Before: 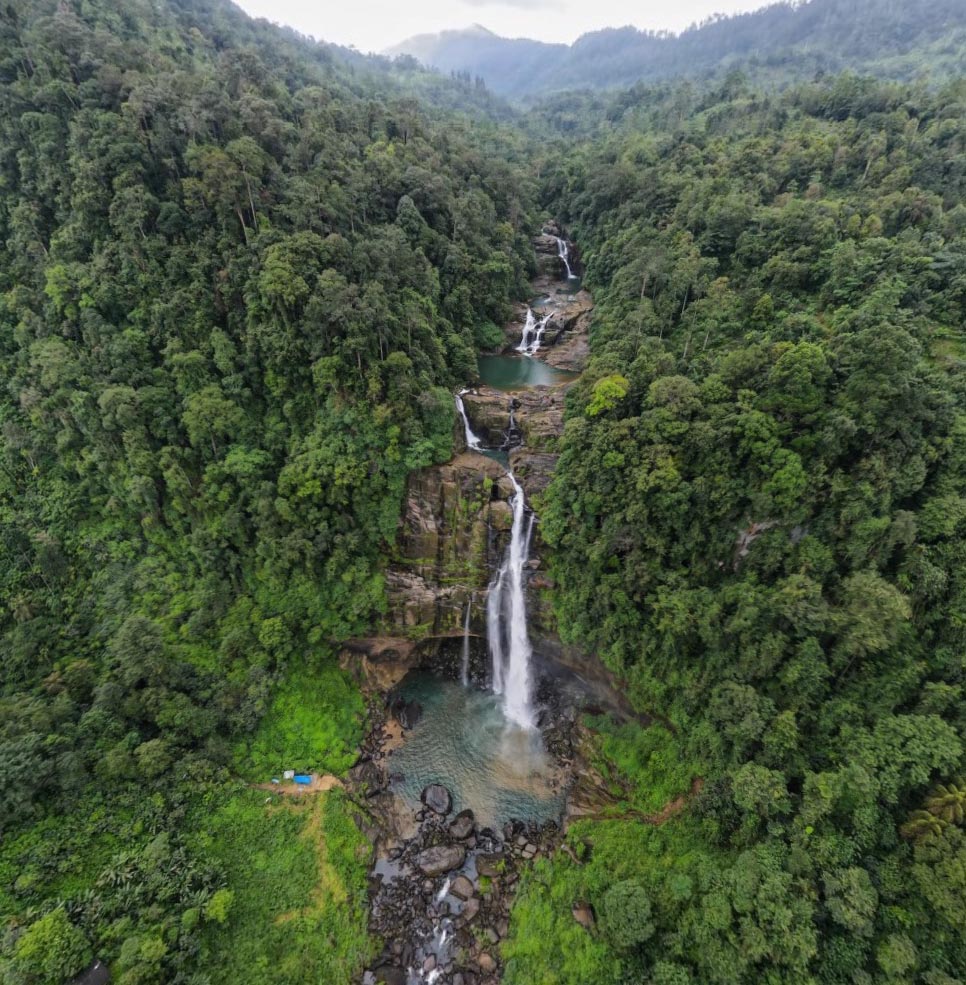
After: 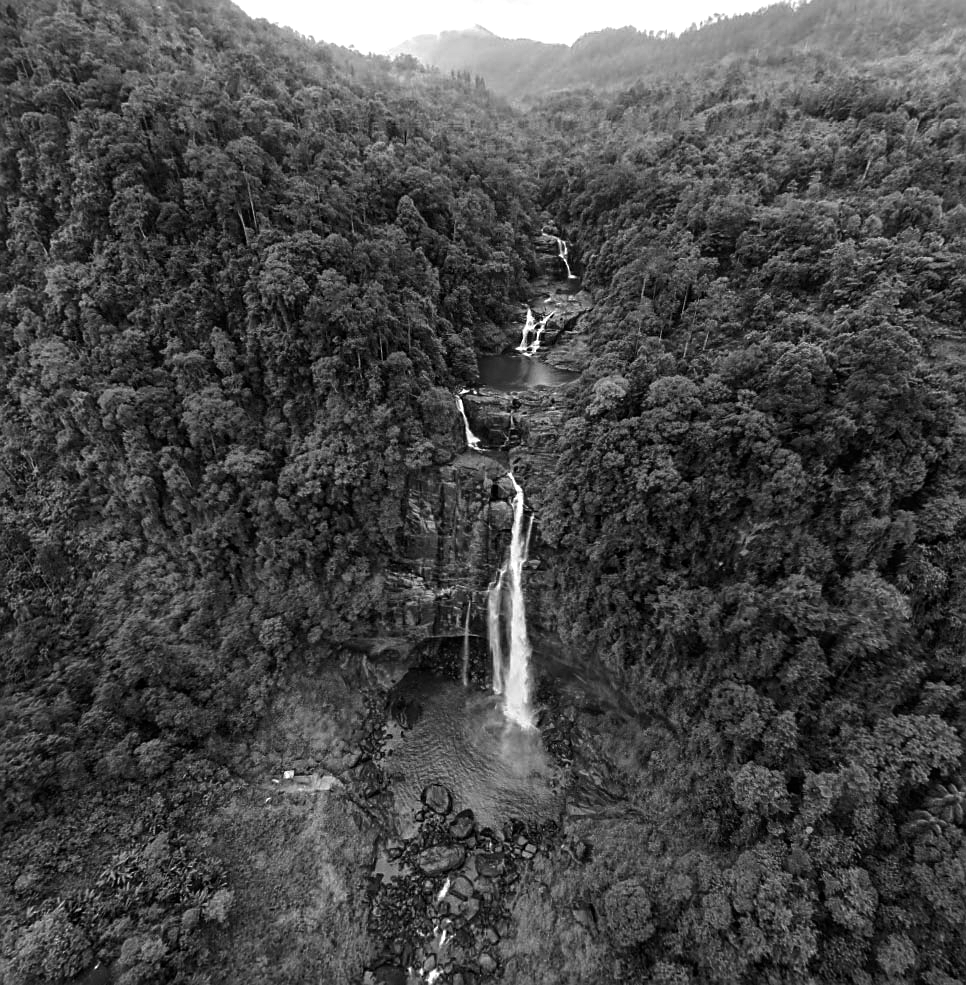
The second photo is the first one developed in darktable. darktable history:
color balance rgb: linear chroma grading › global chroma 10%, global vibrance 10%, contrast 15%, saturation formula JzAzBz (2021)
sharpen: on, module defaults
contrast brightness saturation: brightness -0.09
white balance: red 1.05, blue 1.072
monochrome: on, module defaults
